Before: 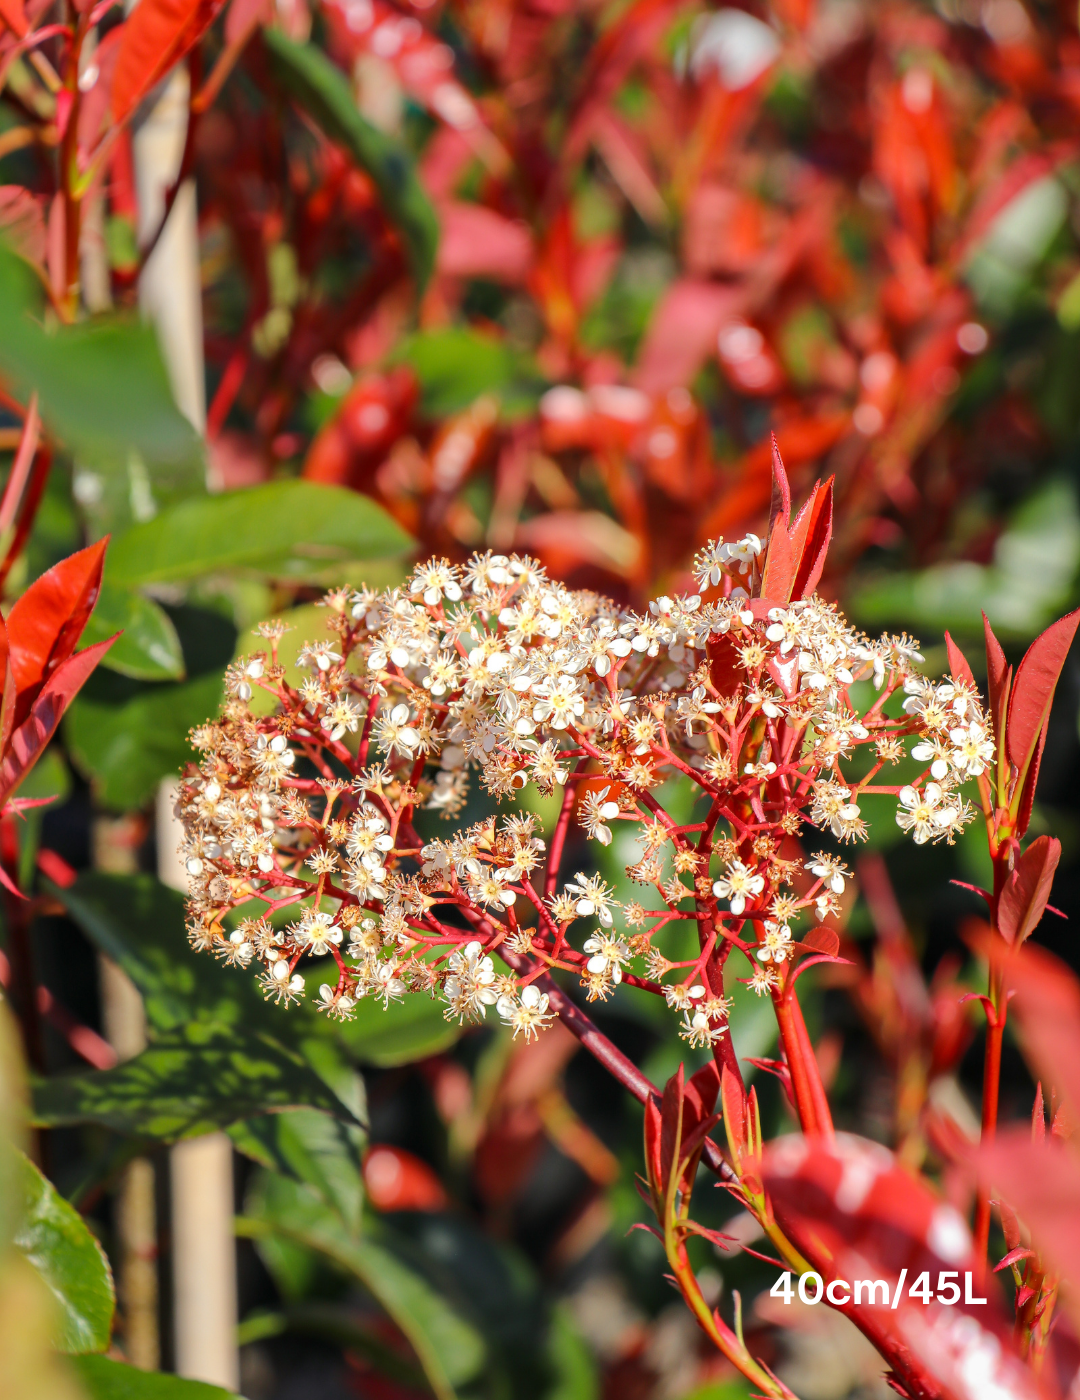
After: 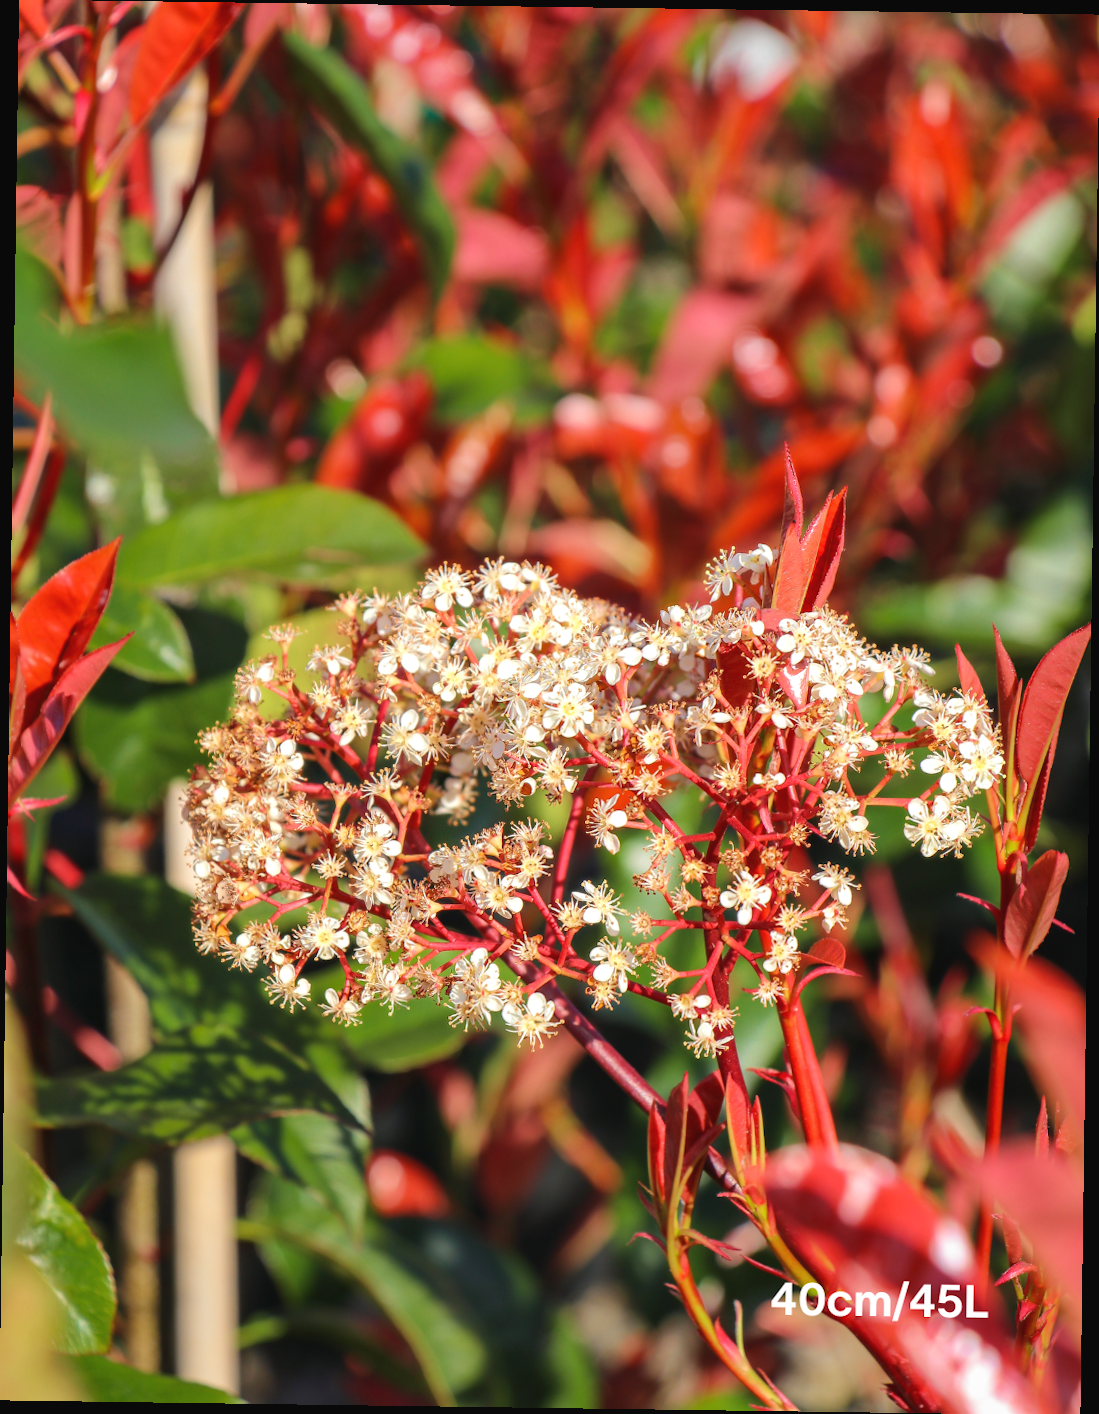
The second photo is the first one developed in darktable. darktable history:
velvia: on, module defaults
exposure: black level correction -0.003, exposure 0.04 EV, compensate highlight preservation false
rotate and perspective: rotation 0.8°, automatic cropping off
